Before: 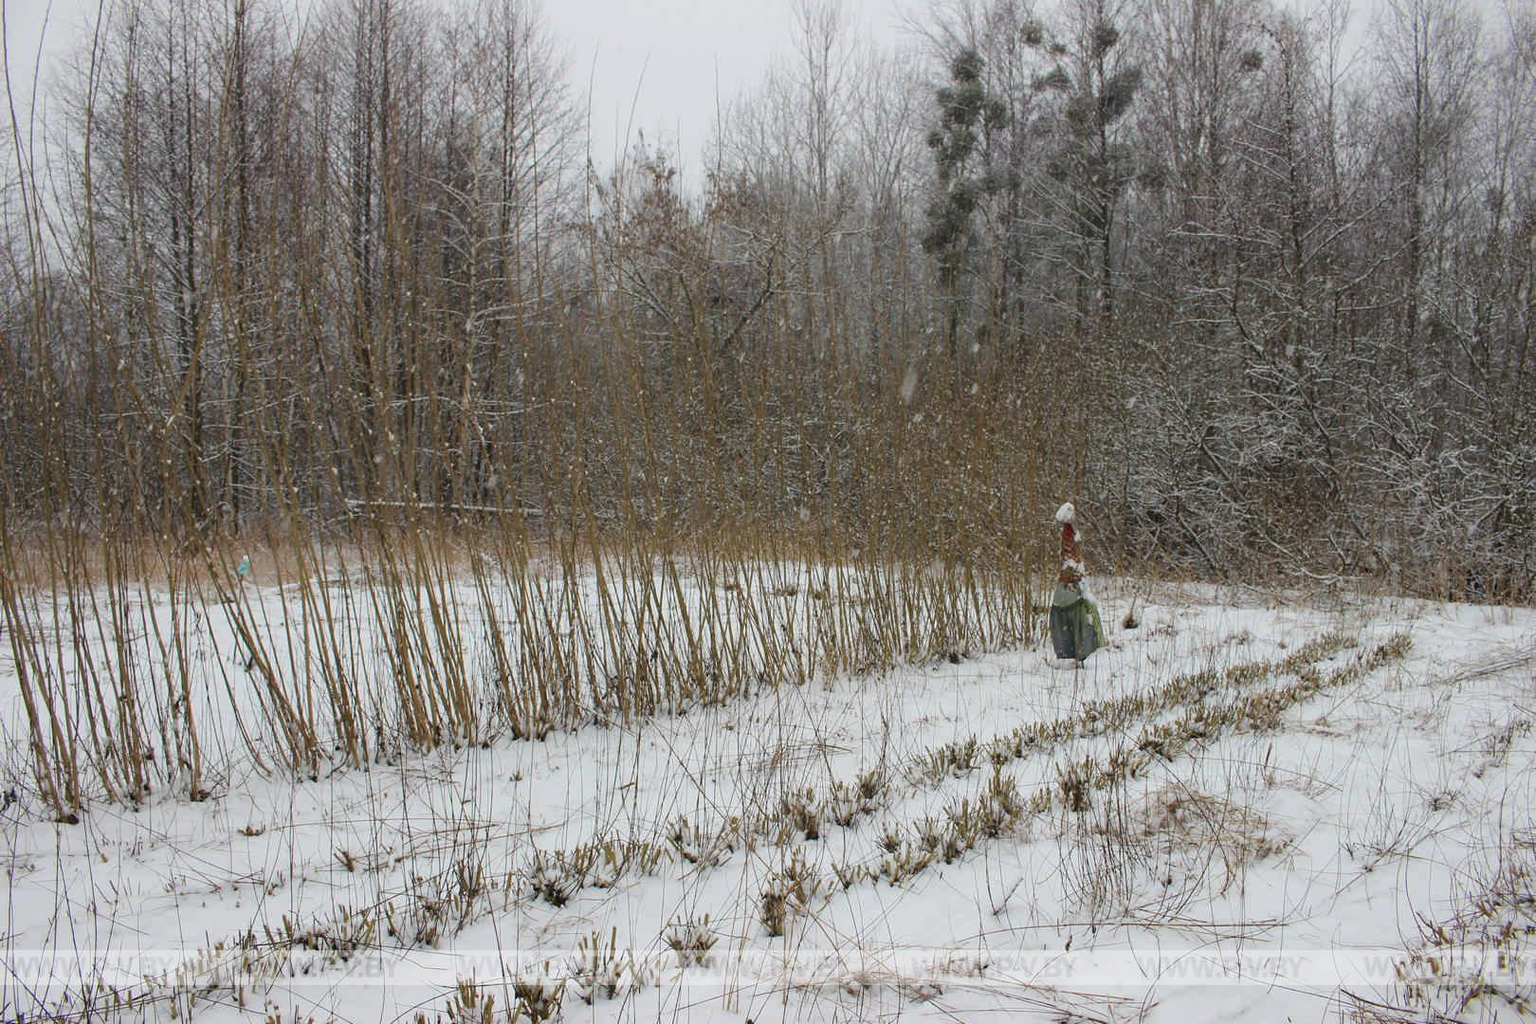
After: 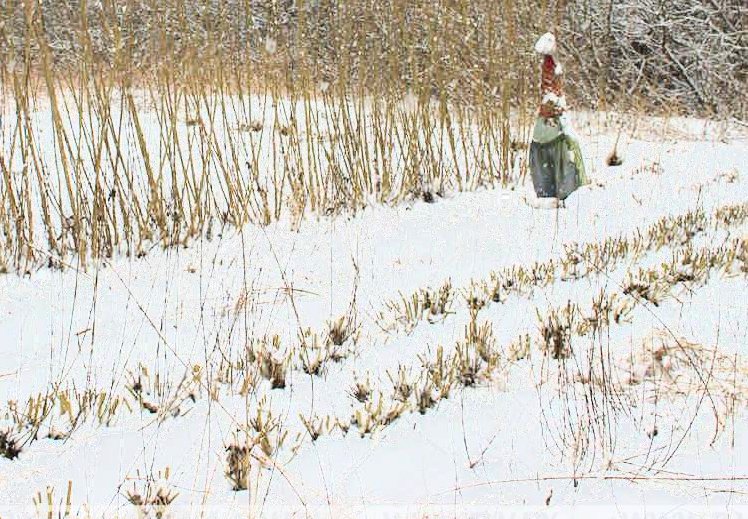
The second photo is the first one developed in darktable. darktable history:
contrast brightness saturation: contrast 0.2, brightness 0.156, saturation 0.216
filmic rgb: middle gray luminance 18.41%, black relative exposure -11.49 EV, white relative exposure 2.56 EV, target black luminance 0%, hardness 8.33, latitude 98.26%, contrast 1.079, shadows ↔ highlights balance 0.706%, color science v6 (2022)
crop: left 35.724%, top 46.032%, right 18.101%, bottom 5.849%
exposure: black level correction 0, exposure 0.892 EV, compensate highlight preservation false
